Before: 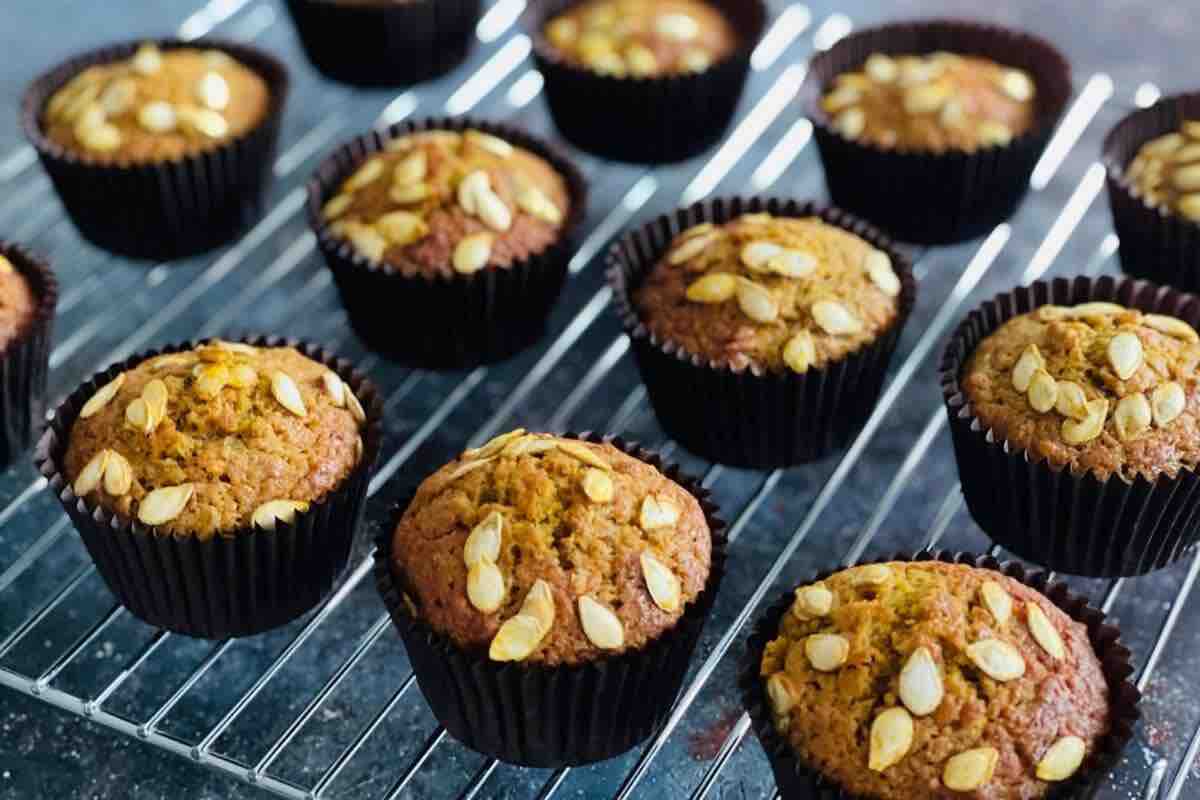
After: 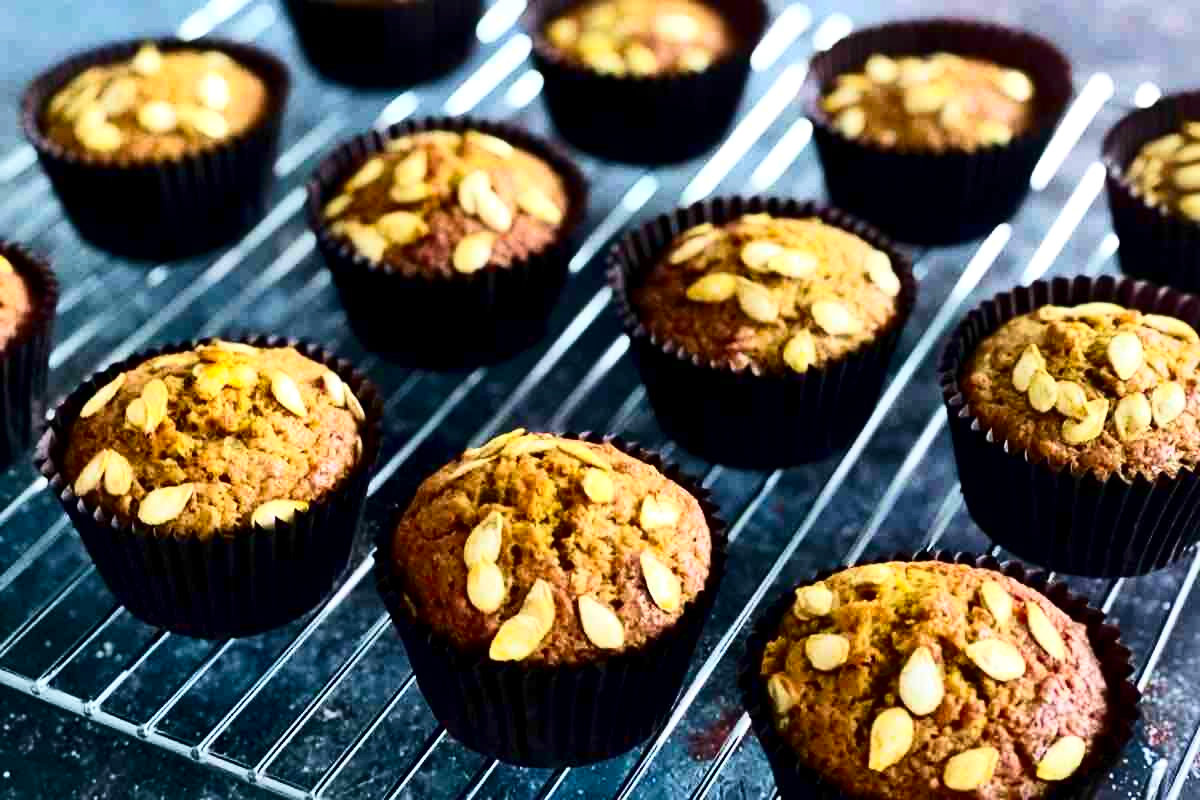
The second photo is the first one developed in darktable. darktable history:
local contrast: mode bilateral grid, contrast 20, coarseness 50, detail 150%, midtone range 0.2
contrast brightness saturation: contrast 0.4, brightness 0.05, saturation 0.25
velvia: on, module defaults
